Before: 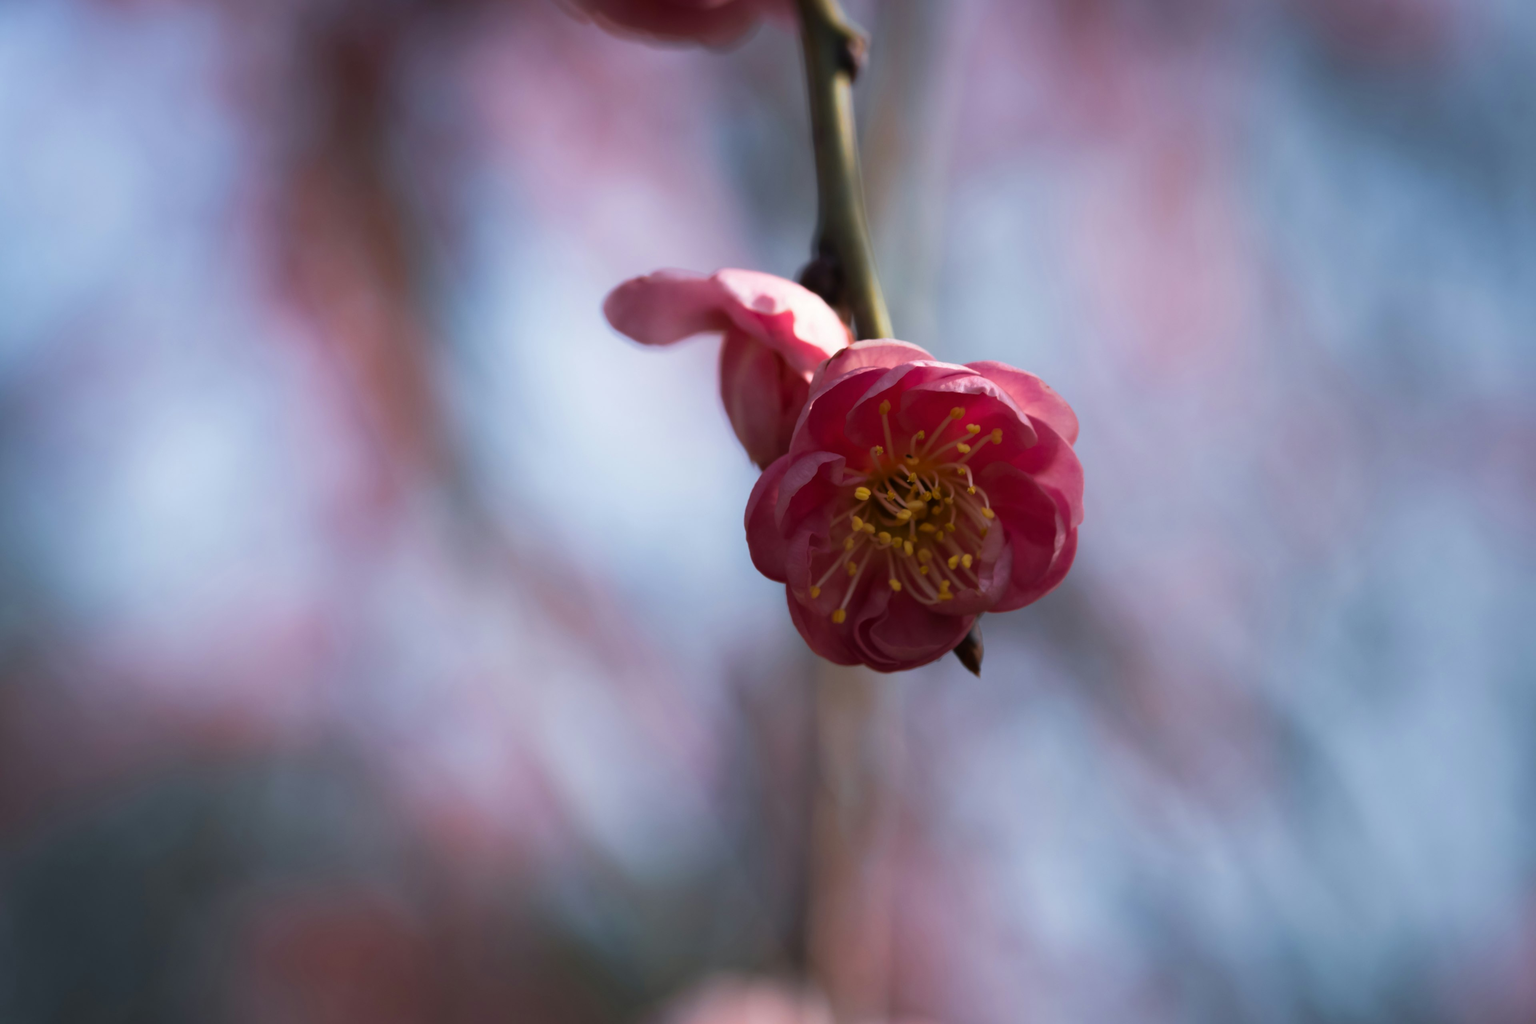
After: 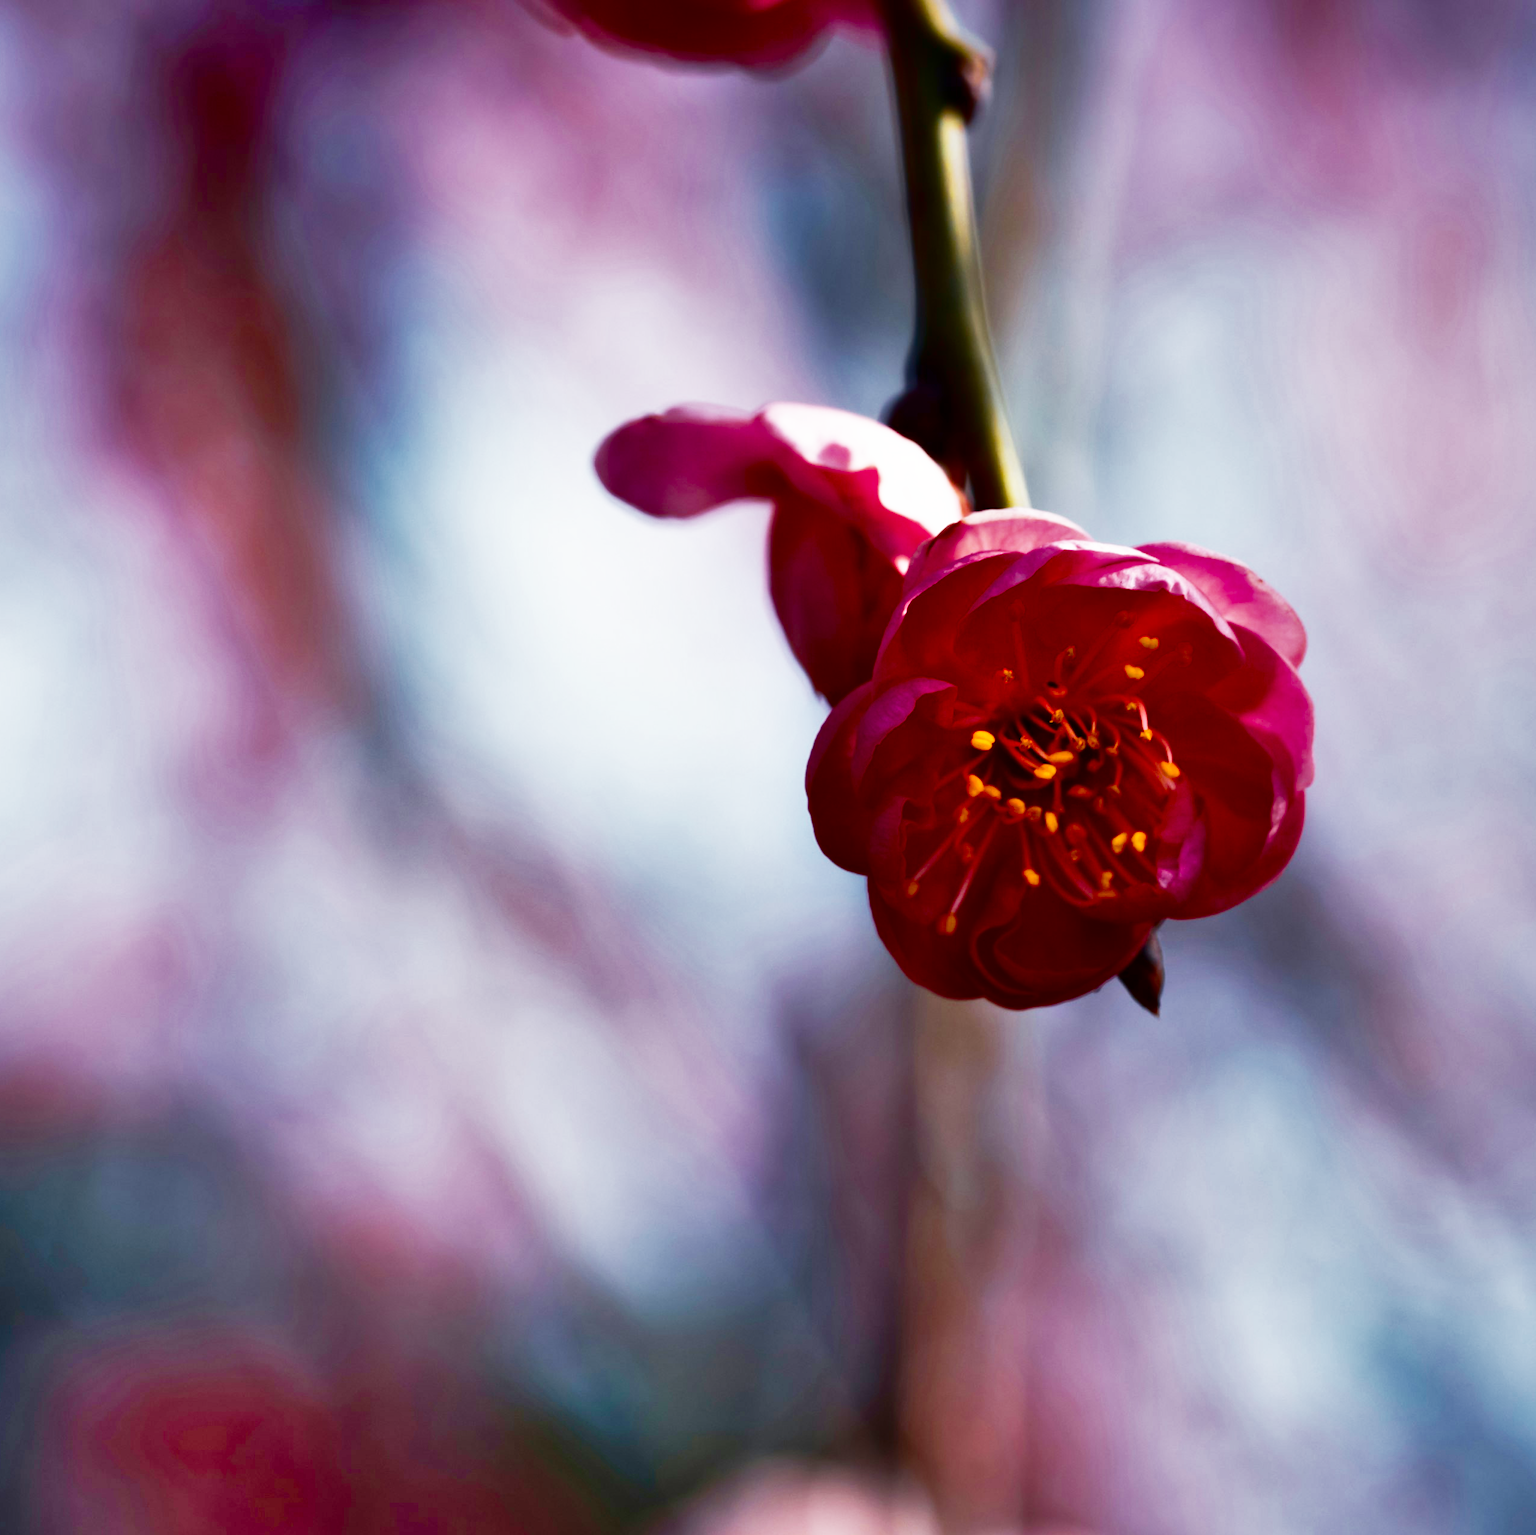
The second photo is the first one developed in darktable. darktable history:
contrast brightness saturation: brightness -0.52
crop and rotate: left 13.537%, right 19.796%
base curve: curves: ch0 [(0, 0) (0.026, 0.03) (0.109, 0.232) (0.351, 0.748) (0.669, 0.968) (1, 1)], preserve colors none
shadows and highlights: shadows 60, soften with gaussian
color balance rgb: perceptual saturation grading › global saturation 25%, global vibrance 10%
